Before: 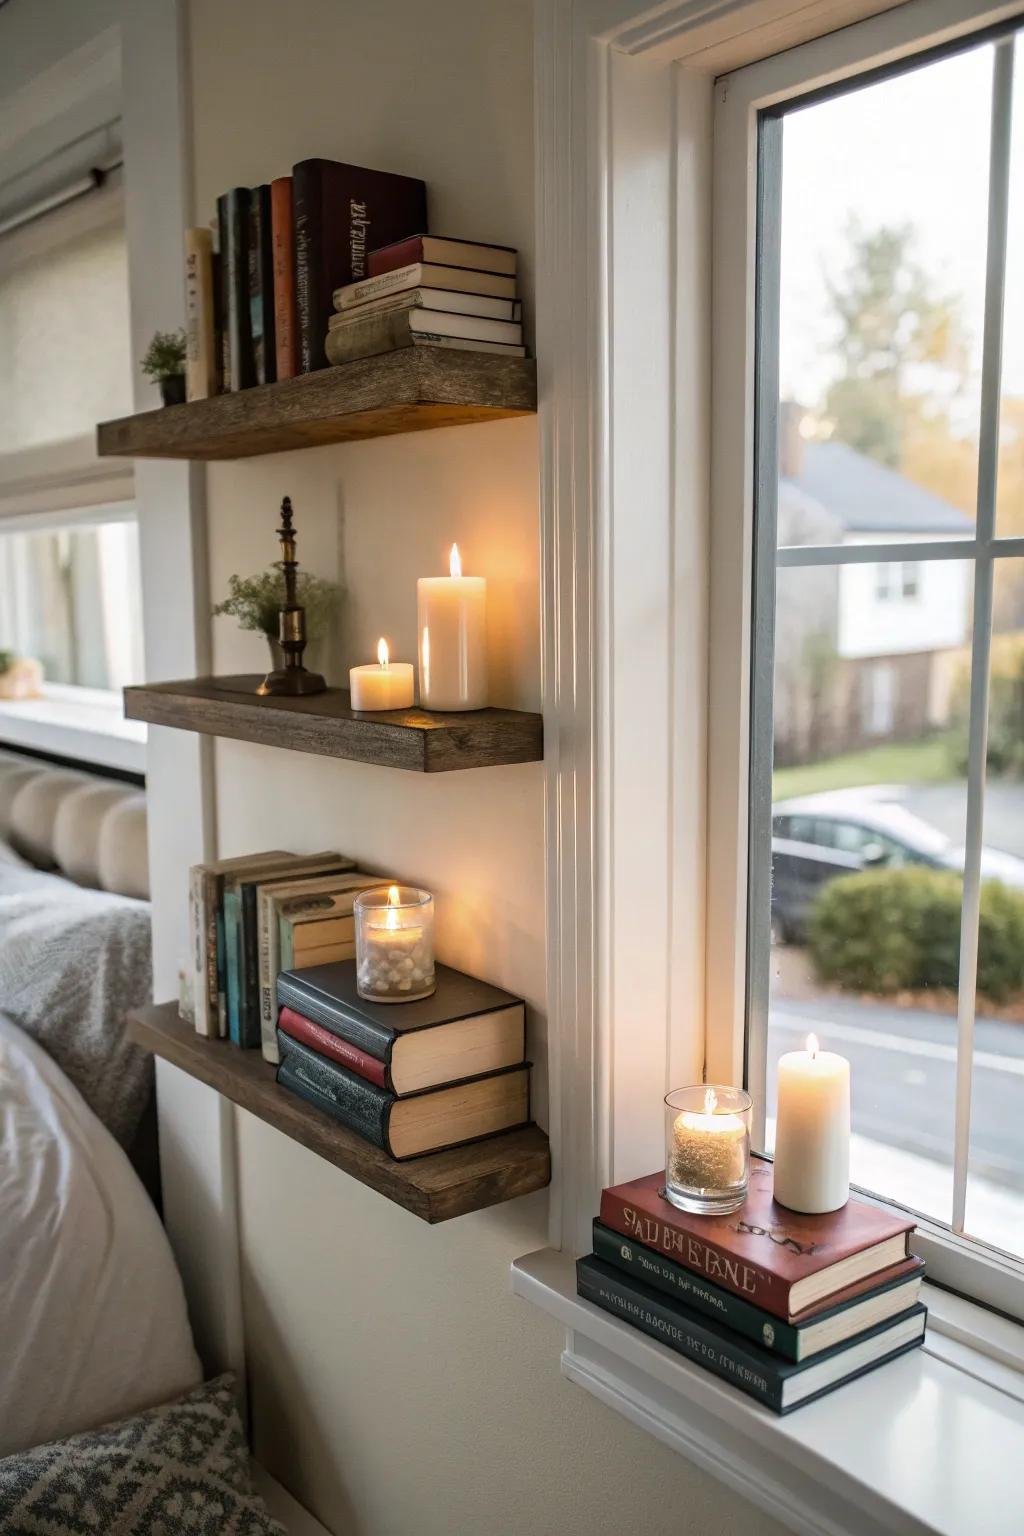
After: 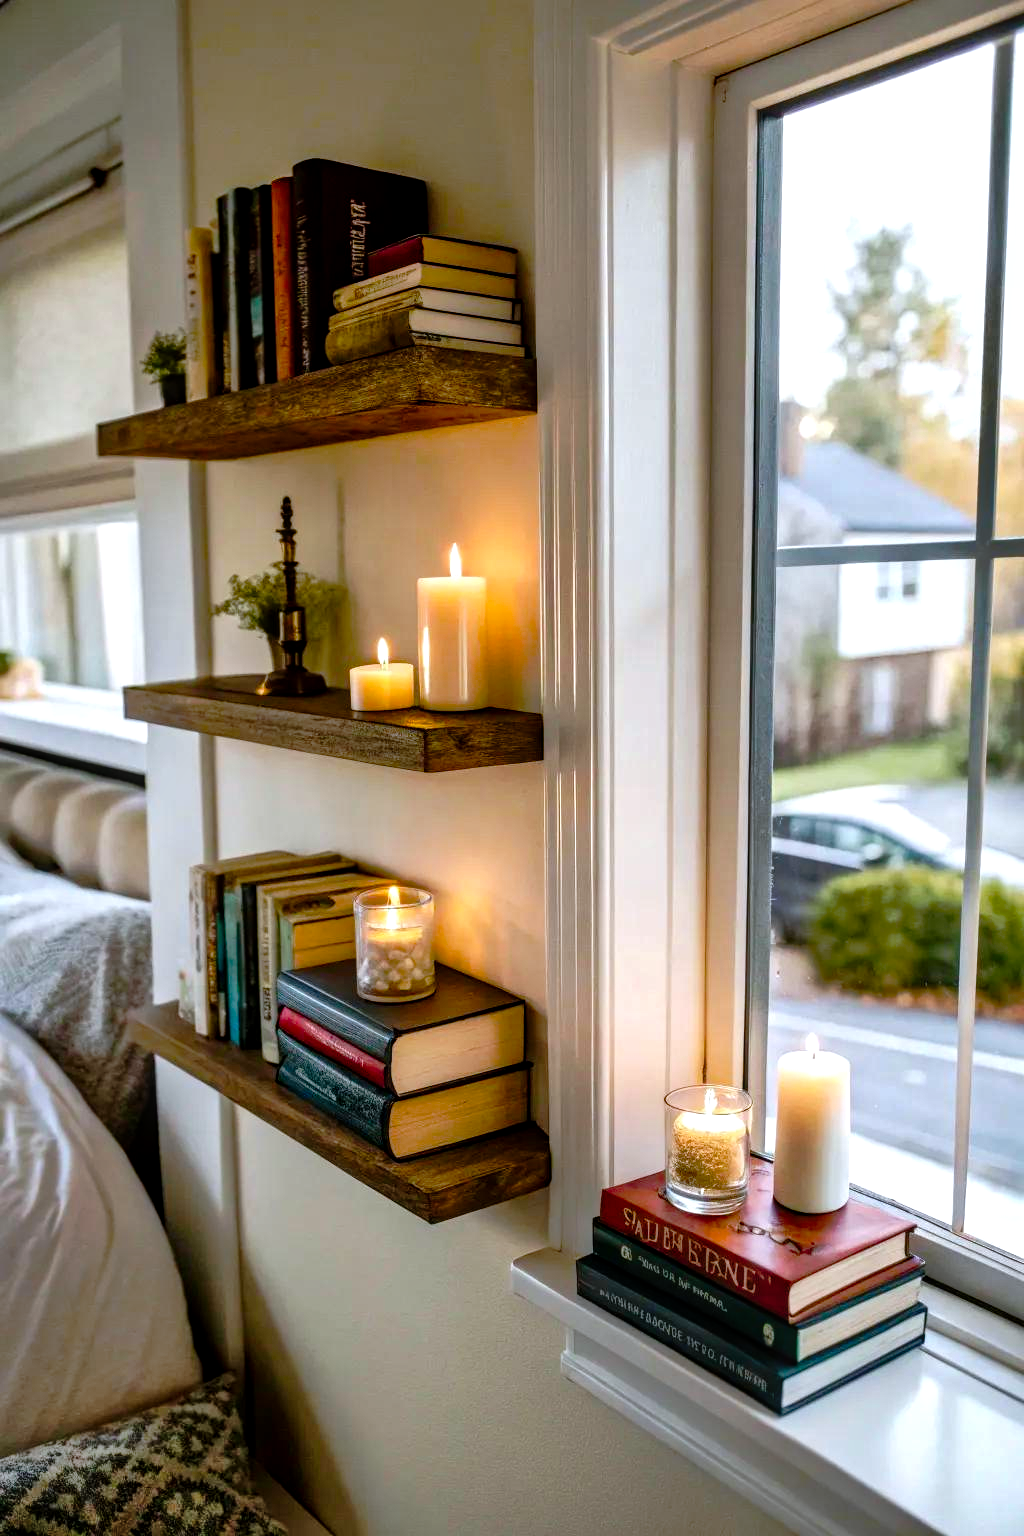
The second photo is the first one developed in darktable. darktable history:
color balance rgb: shadows lift › luminance -10.322%, highlights gain › luminance 16.945%, highlights gain › chroma 2.931%, highlights gain › hue 258.84°, perceptual saturation grading › global saturation 40.179%, perceptual saturation grading › highlights -25.437%, perceptual saturation grading › mid-tones 35.527%, perceptual saturation grading › shadows 36.083%, global vibrance 20%
shadows and highlights: soften with gaussian
local contrast: on, module defaults
tone curve: curves: ch0 [(0, 0) (0.126, 0.061) (0.362, 0.382) (0.498, 0.498) (0.706, 0.712) (1, 1)]; ch1 [(0, 0) (0.5, 0.505) (0.55, 0.578) (1, 1)]; ch2 [(0, 0) (0.44, 0.424) (0.489, 0.483) (0.537, 0.538) (1, 1)], preserve colors none
